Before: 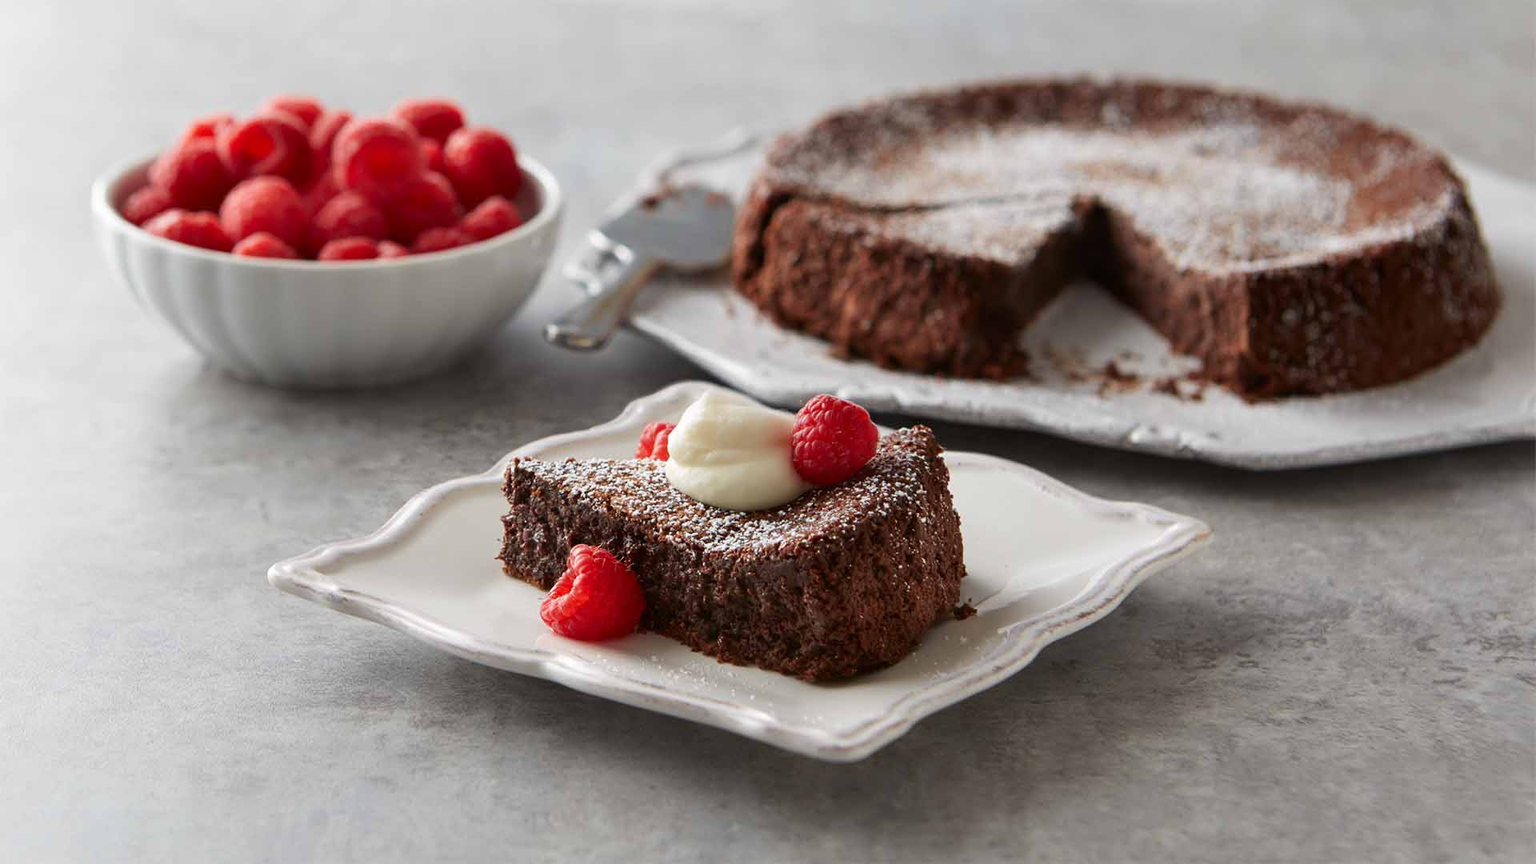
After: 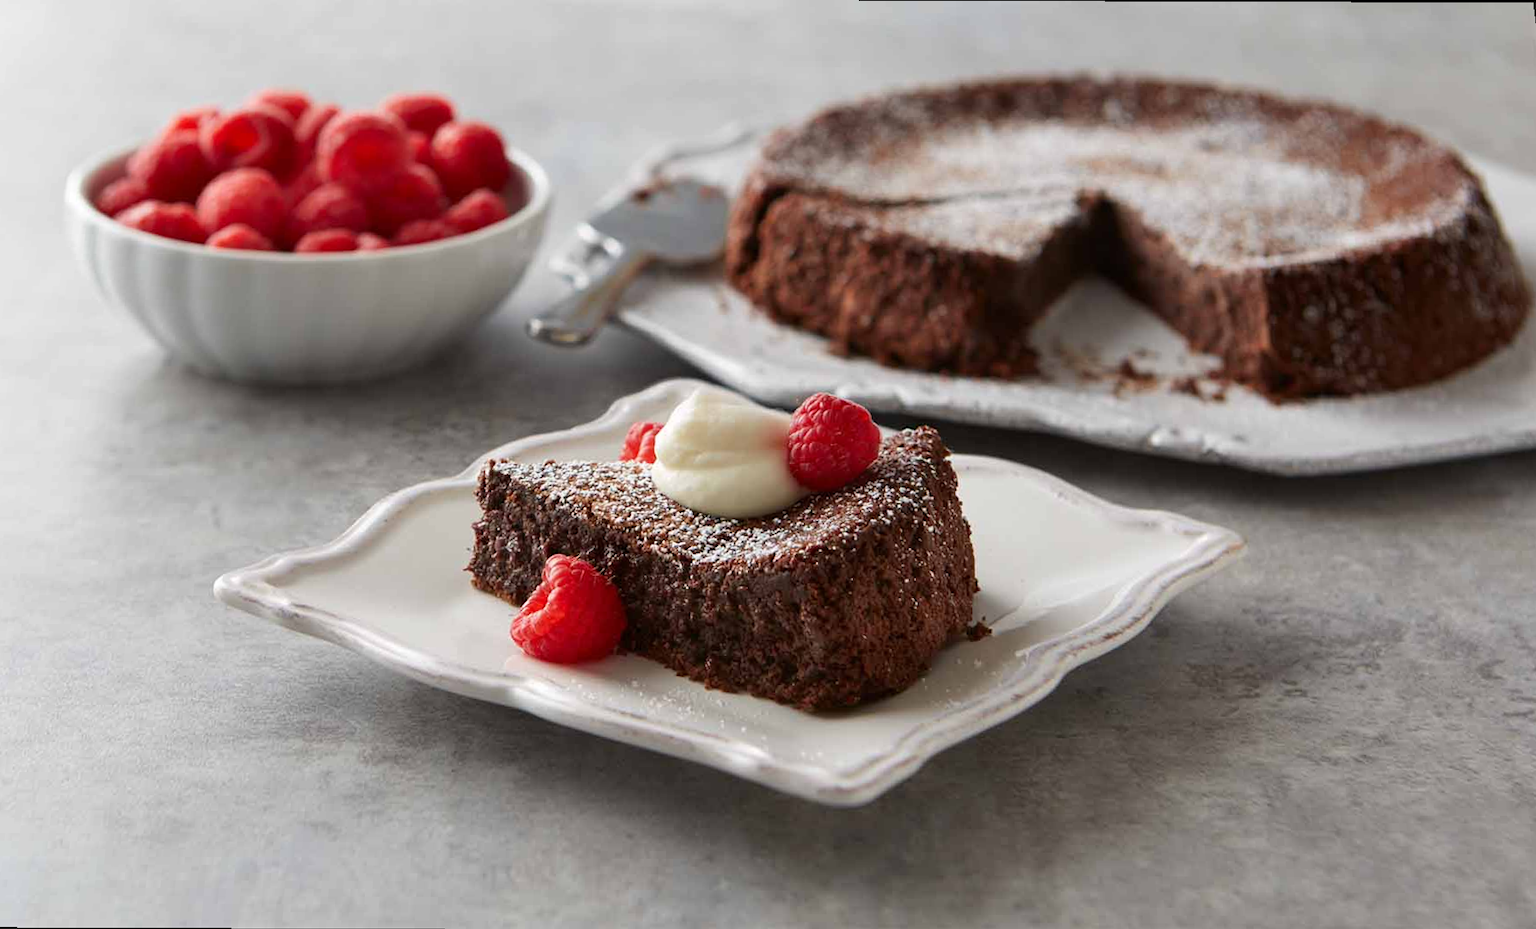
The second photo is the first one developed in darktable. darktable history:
rotate and perspective: rotation 0.215°, lens shift (vertical) -0.139, crop left 0.069, crop right 0.939, crop top 0.002, crop bottom 0.996
